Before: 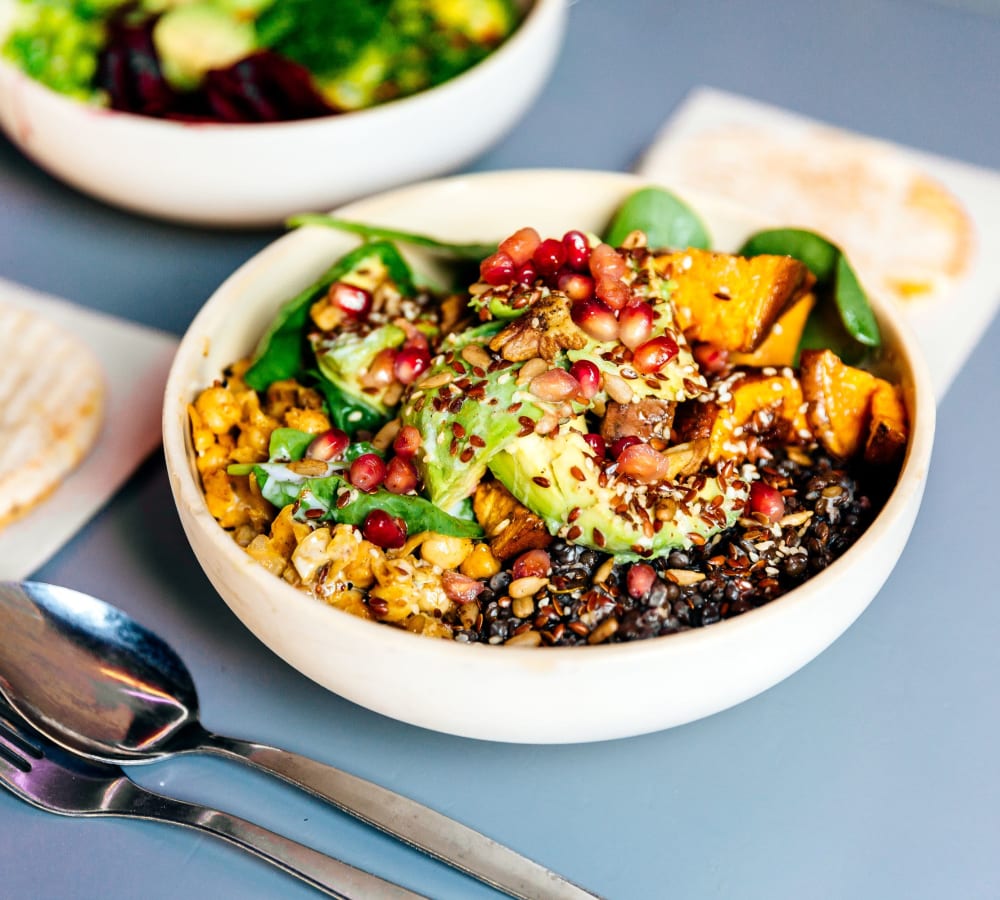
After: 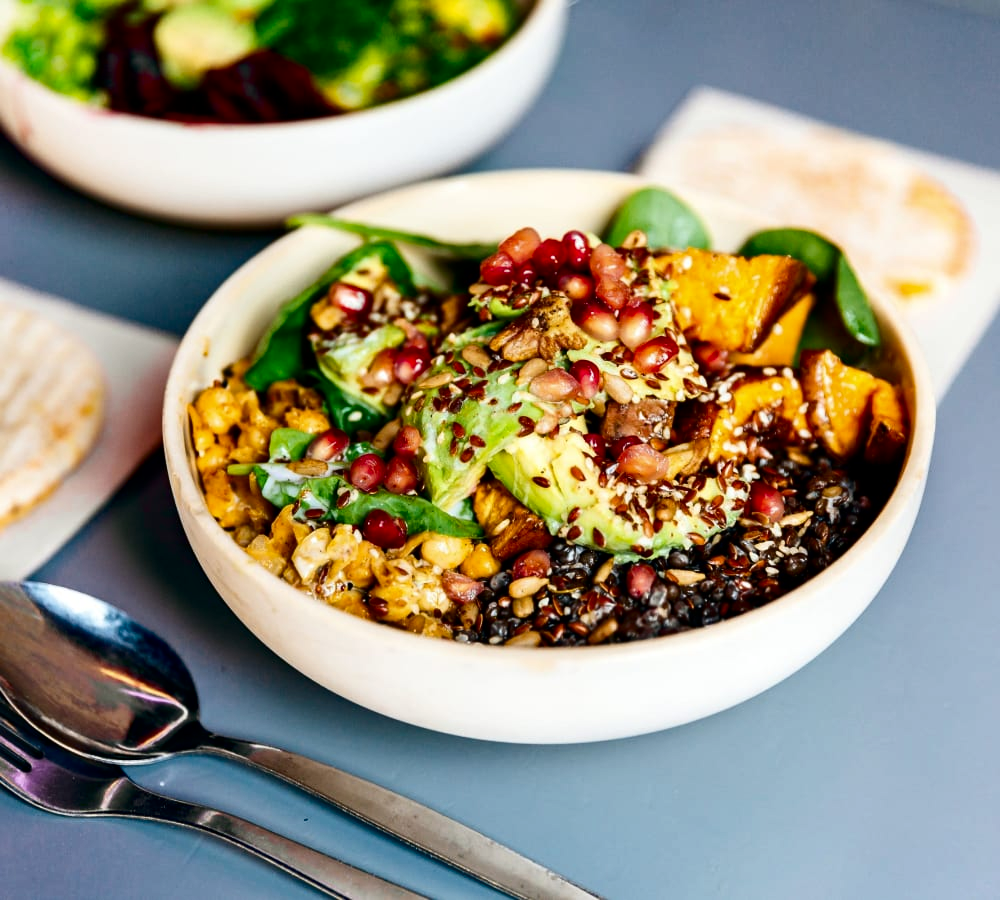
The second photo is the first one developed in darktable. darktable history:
color correction: saturation 0.8
haze removal: compatibility mode true, adaptive false
contrast brightness saturation: contrast 0.12, brightness -0.12, saturation 0.2
